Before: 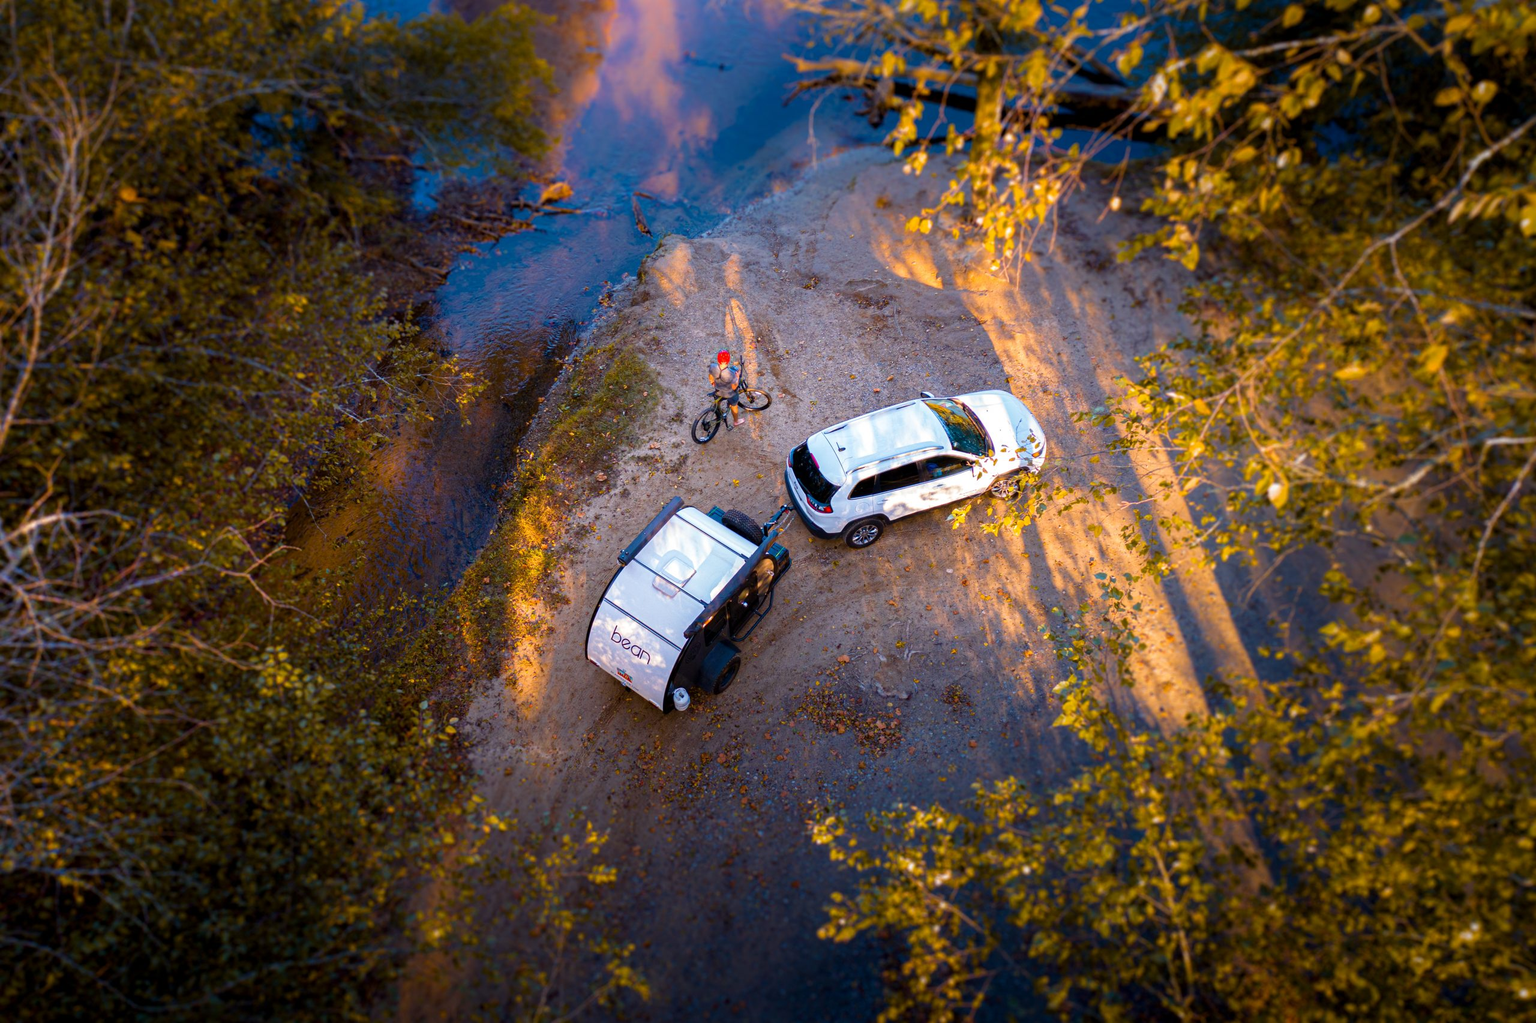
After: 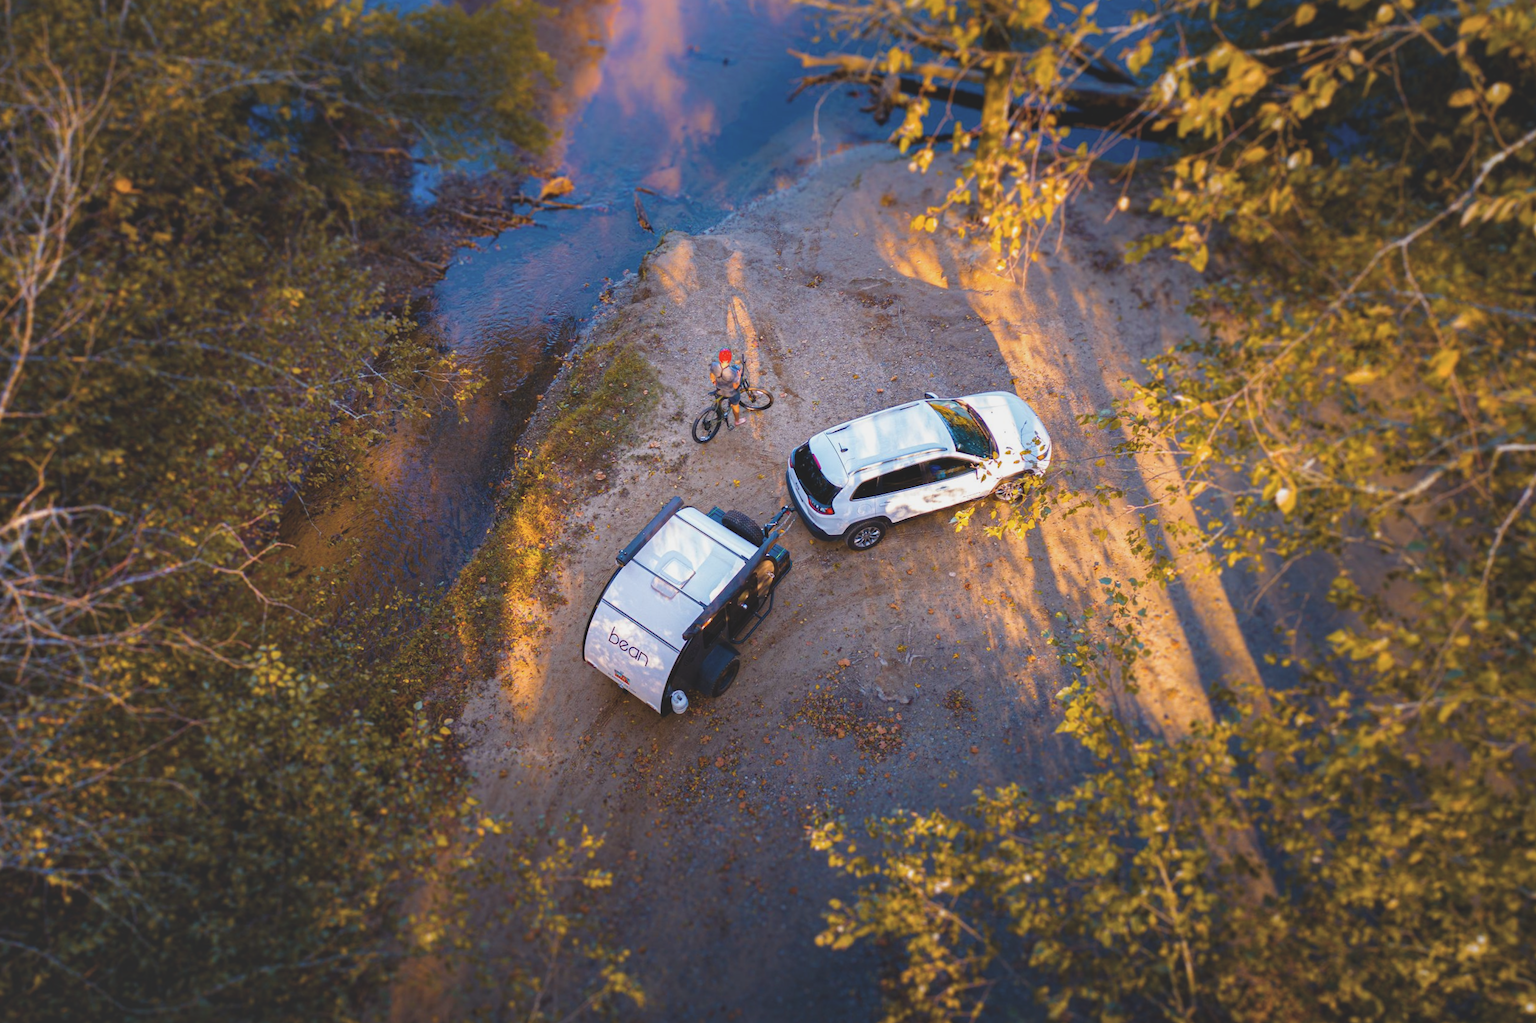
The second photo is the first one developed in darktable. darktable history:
shadows and highlights: radius 118.69, shadows 42.21, highlights -61.56, soften with gaussian
crop and rotate: angle -0.5°
color balance: lift [1.01, 1, 1, 1], gamma [1.097, 1, 1, 1], gain [0.85, 1, 1, 1]
